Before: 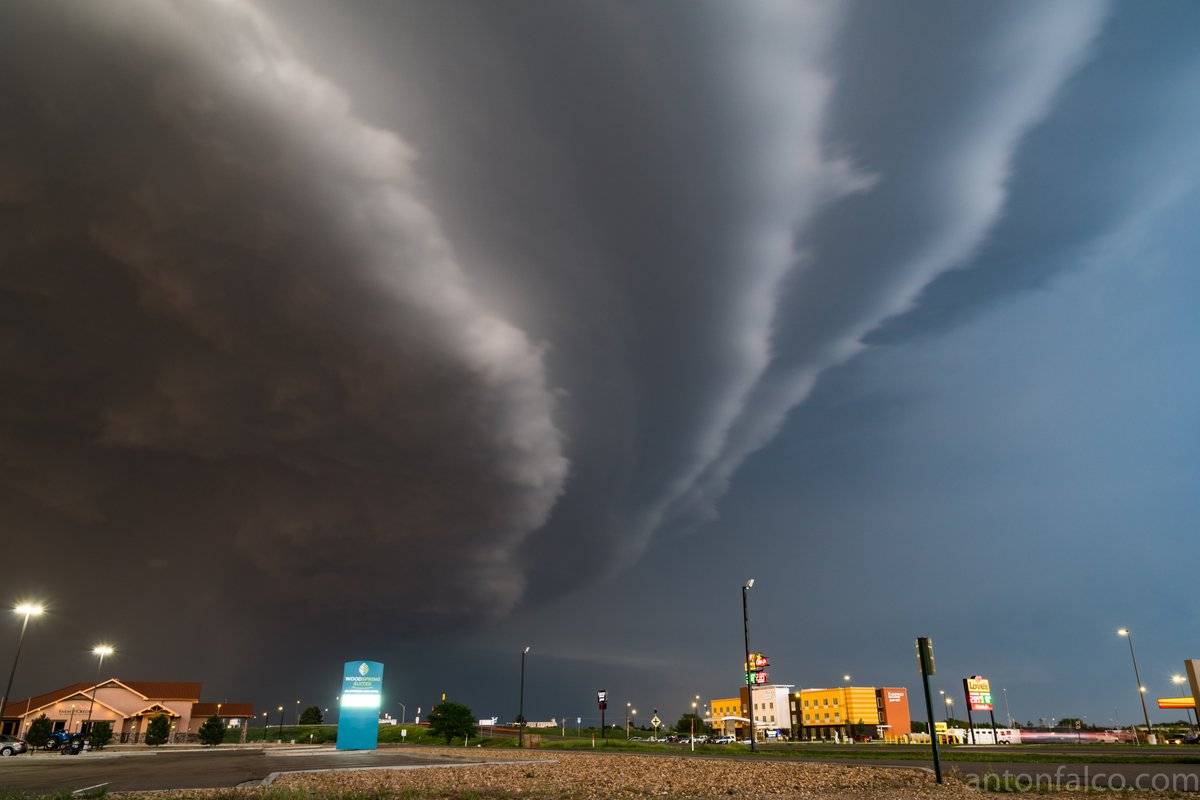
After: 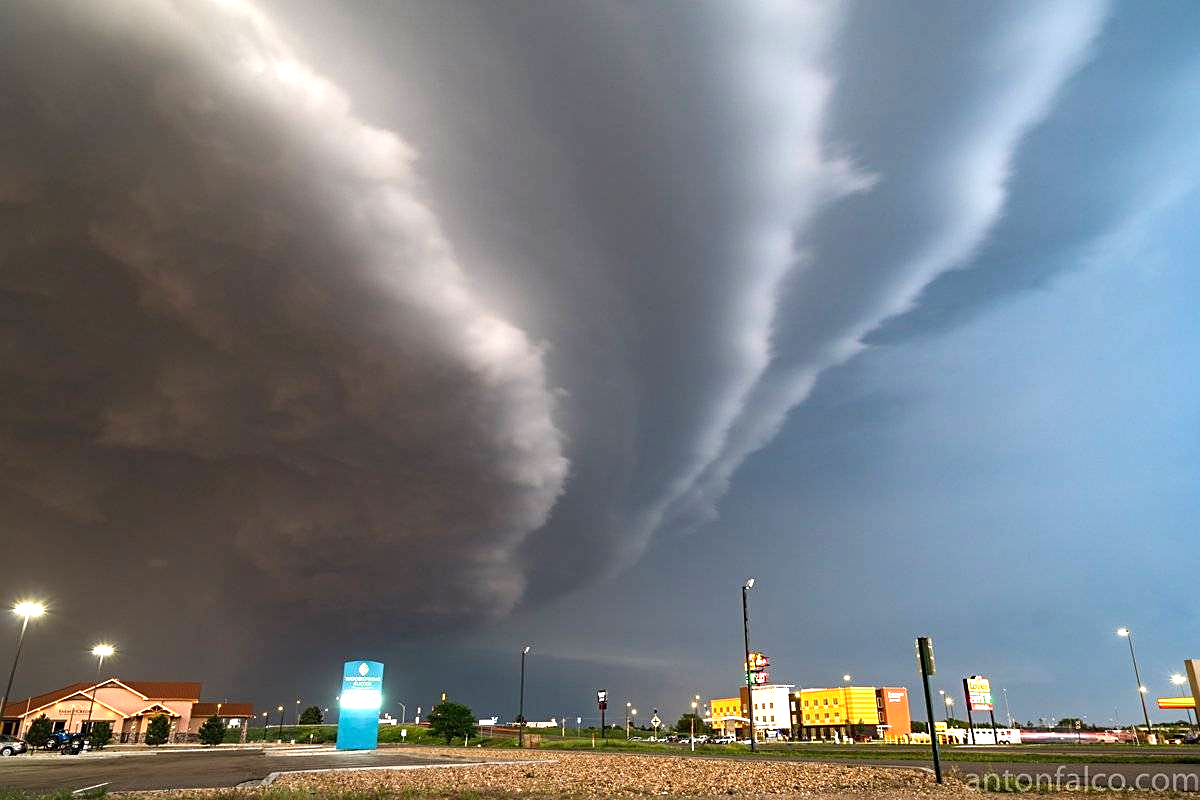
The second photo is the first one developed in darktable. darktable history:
sharpen: on, module defaults
exposure: exposure 1 EV, compensate highlight preservation false
